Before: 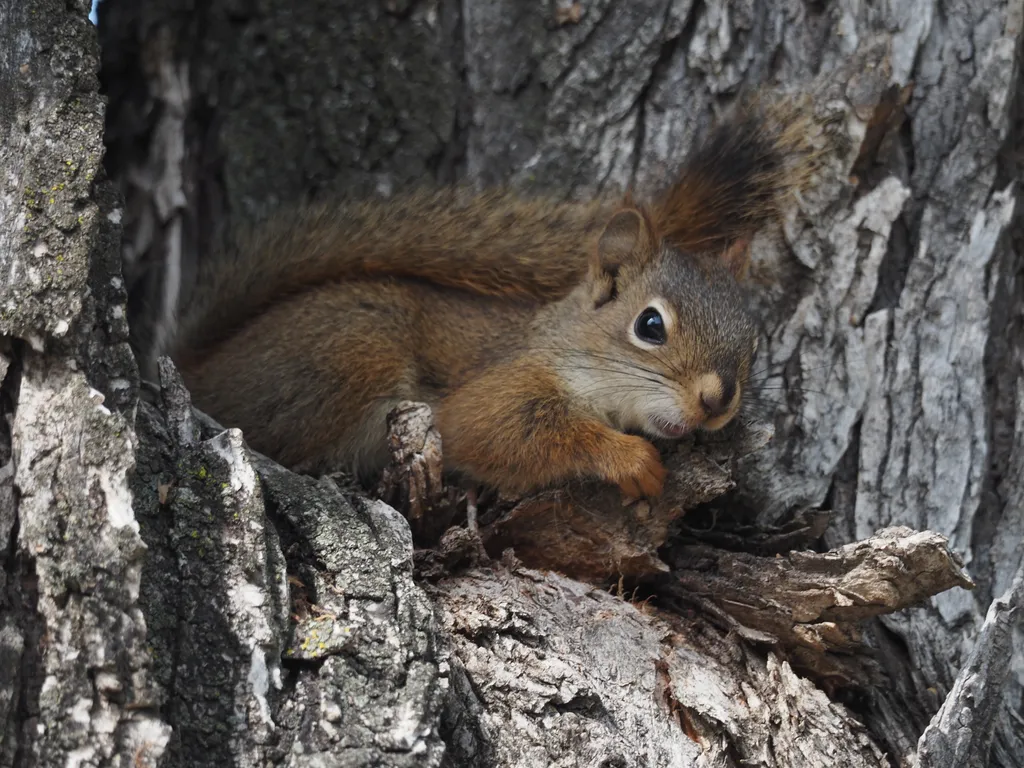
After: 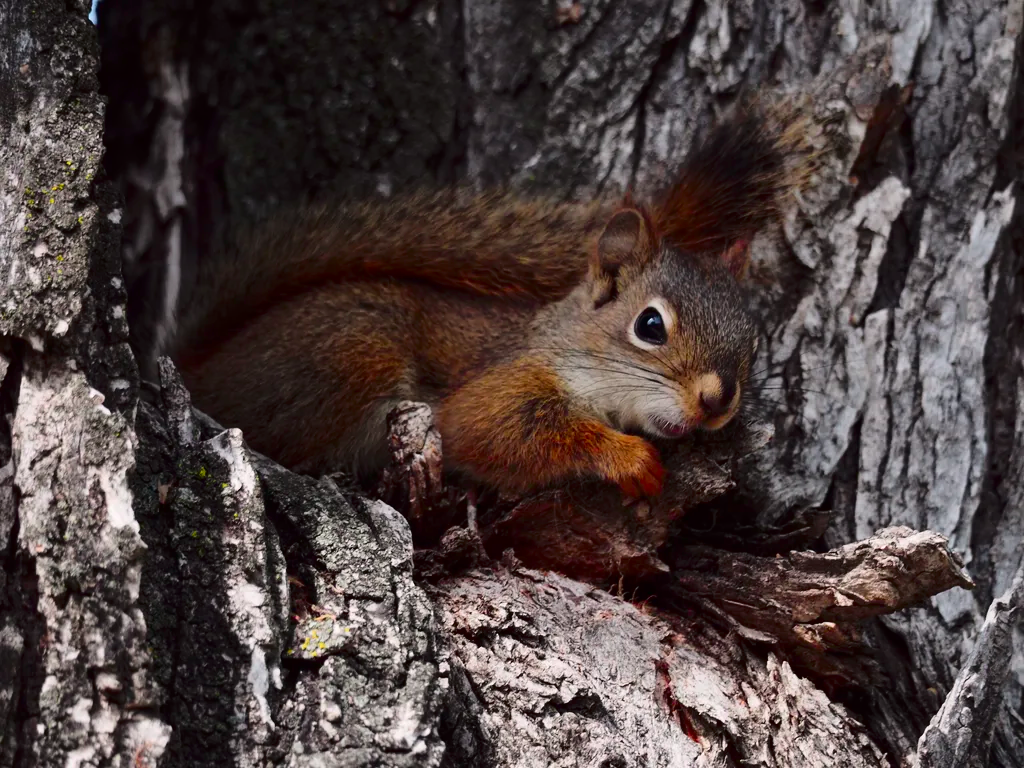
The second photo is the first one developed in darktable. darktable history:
exposure: exposure -0.011 EV, compensate exposure bias true, compensate highlight preservation false
tone curve: curves: ch0 [(0, 0) (0.106, 0.026) (0.275, 0.155) (0.392, 0.314) (0.513, 0.481) (0.657, 0.667) (1, 1)]; ch1 [(0, 0) (0.5, 0.511) (0.536, 0.579) (0.587, 0.69) (1, 1)]; ch2 [(0, 0) (0.5, 0.5) (0.55, 0.552) (0.625, 0.699) (1, 1)], color space Lab, independent channels, preserve colors none
